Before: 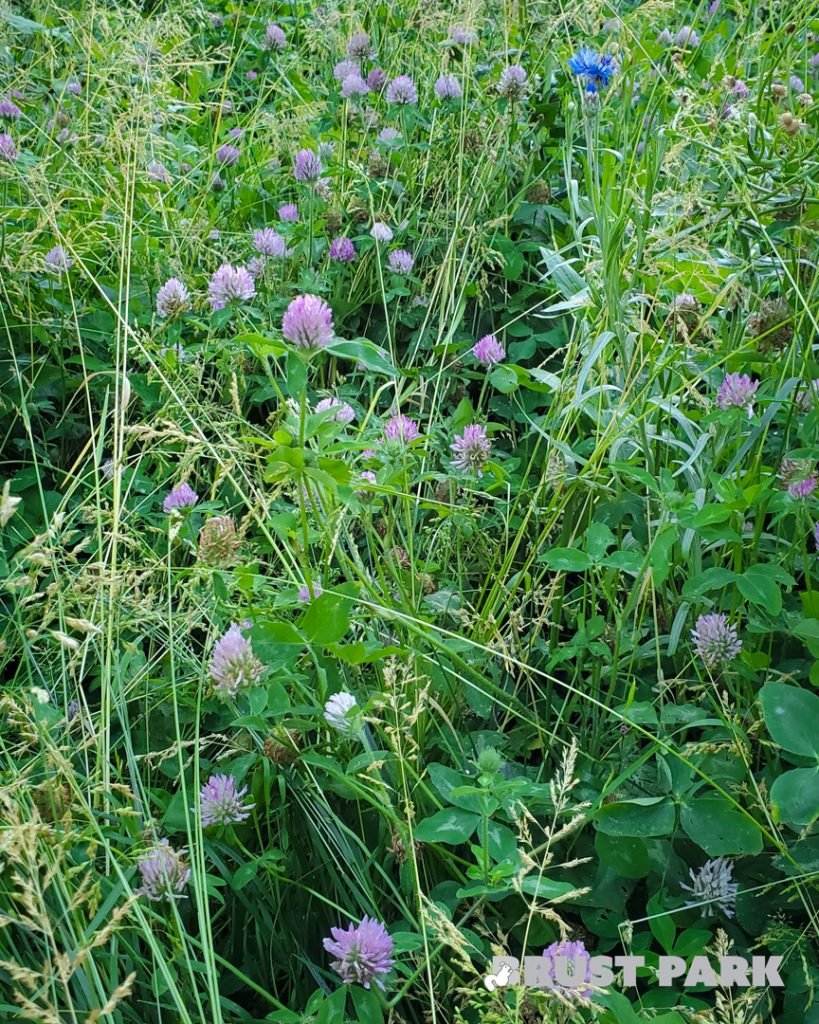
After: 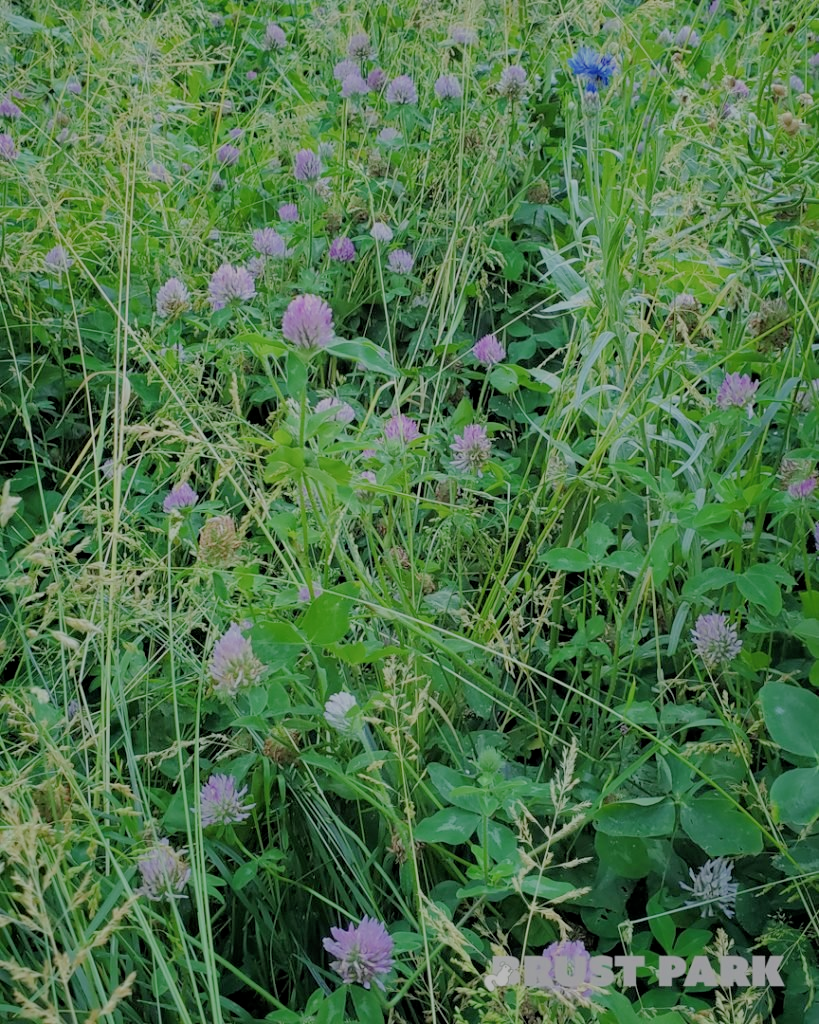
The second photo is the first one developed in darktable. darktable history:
filmic rgb: black relative exposure -7.07 EV, white relative exposure 5.99 EV, target black luminance 0%, hardness 2.76, latitude 61.07%, contrast 0.694, highlights saturation mix 10.35%, shadows ↔ highlights balance -0.057%
